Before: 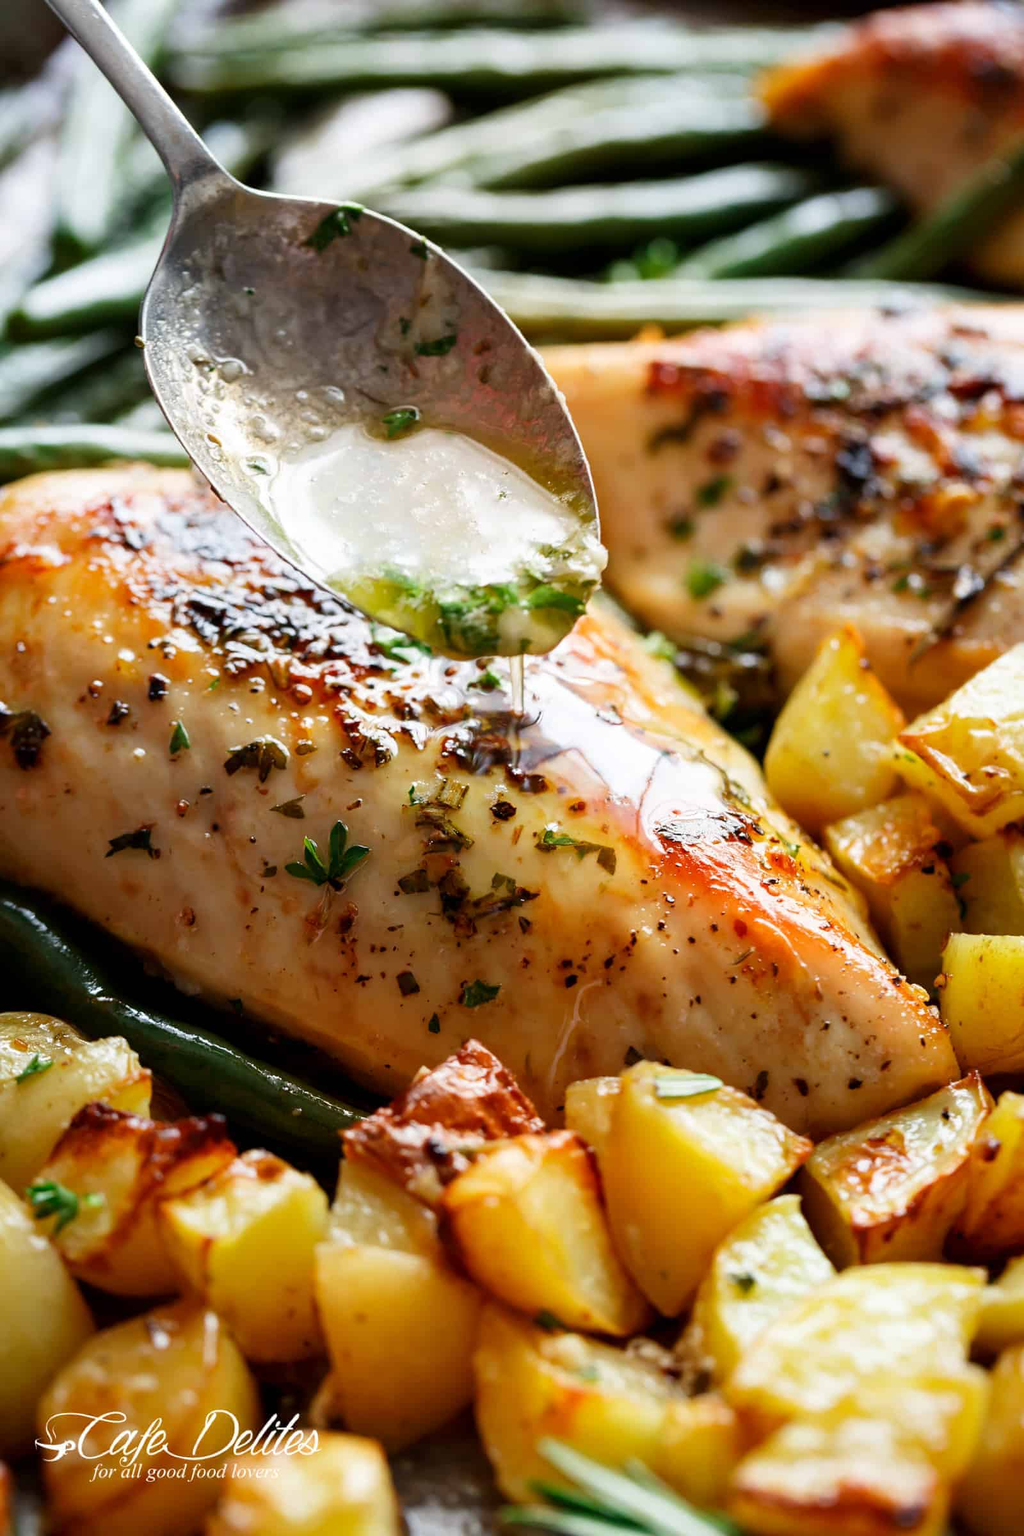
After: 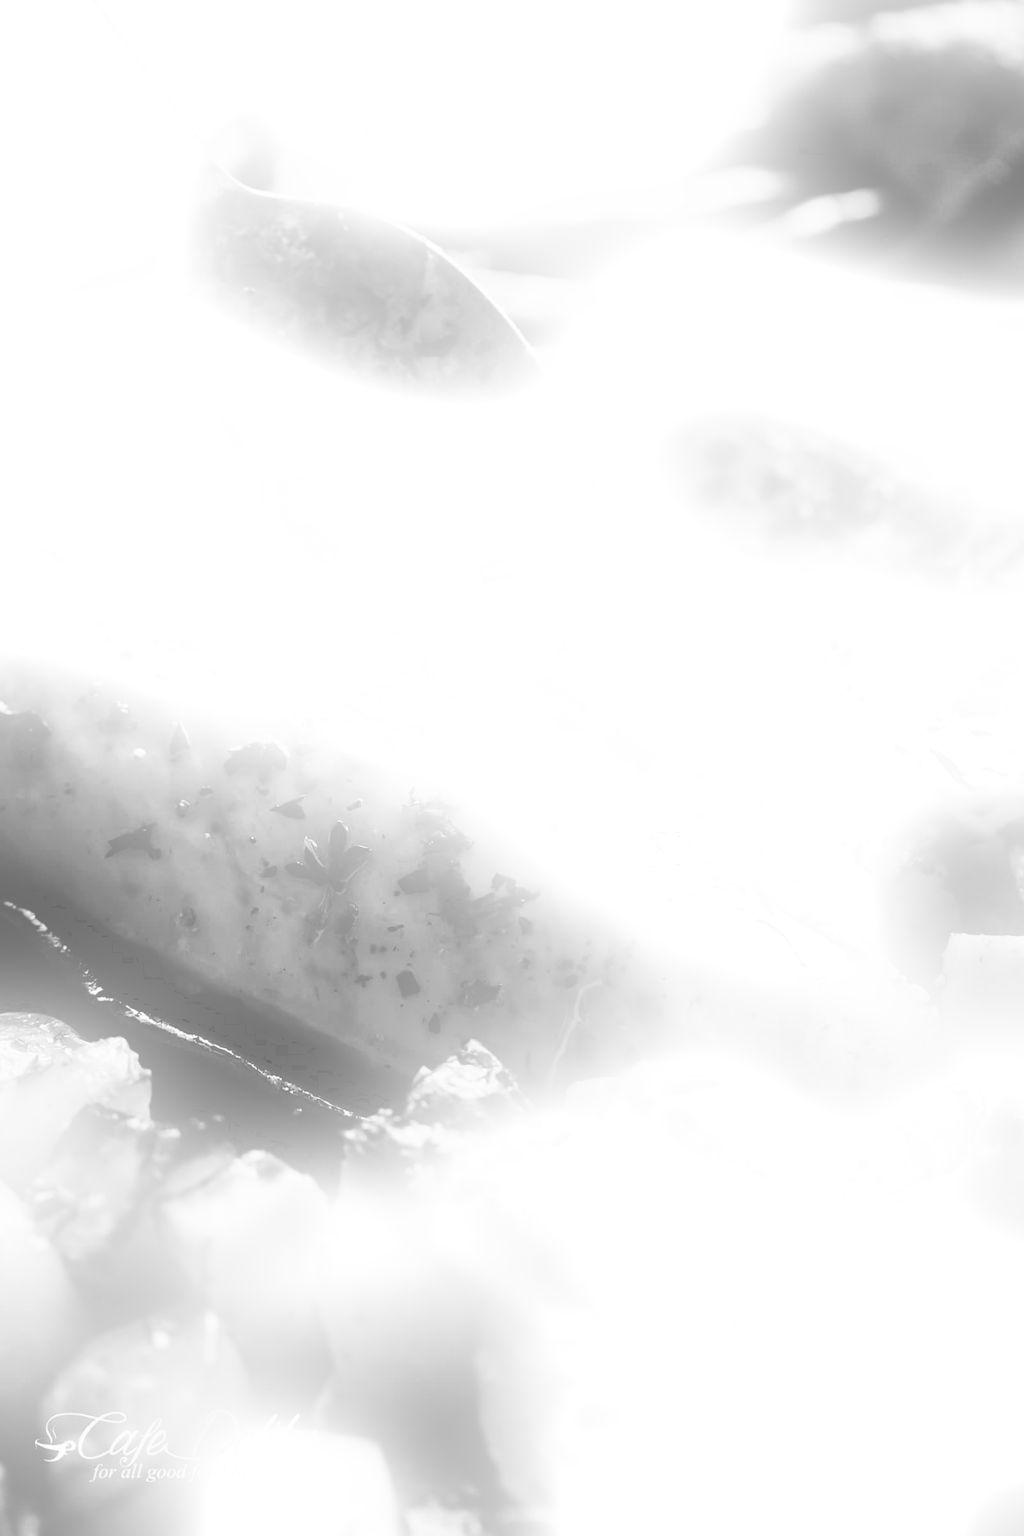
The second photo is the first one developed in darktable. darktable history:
monochrome: on, module defaults
bloom: size 25%, threshold 5%, strength 90%
tone curve: curves: ch0 [(0, 0) (0.003, 0.108) (0.011, 0.108) (0.025, 0.108) (0.044, 0.113) (0.069, 0.113) (0.1, 0.121) (0.136, 0.136) (0.177, 0.16) (0.224, 0.192) (0.277, 0.246) (0.335, 0.324) (0.399, 0.419) (0.468, 0.518) (0.543, 0.622) (0.623, 0.721) (0.709, 0.815) (0.801, 0.893) (0.898, 0.949) (1, 1)], preserve colors none
white balance: red 0.766, blue 1.537
